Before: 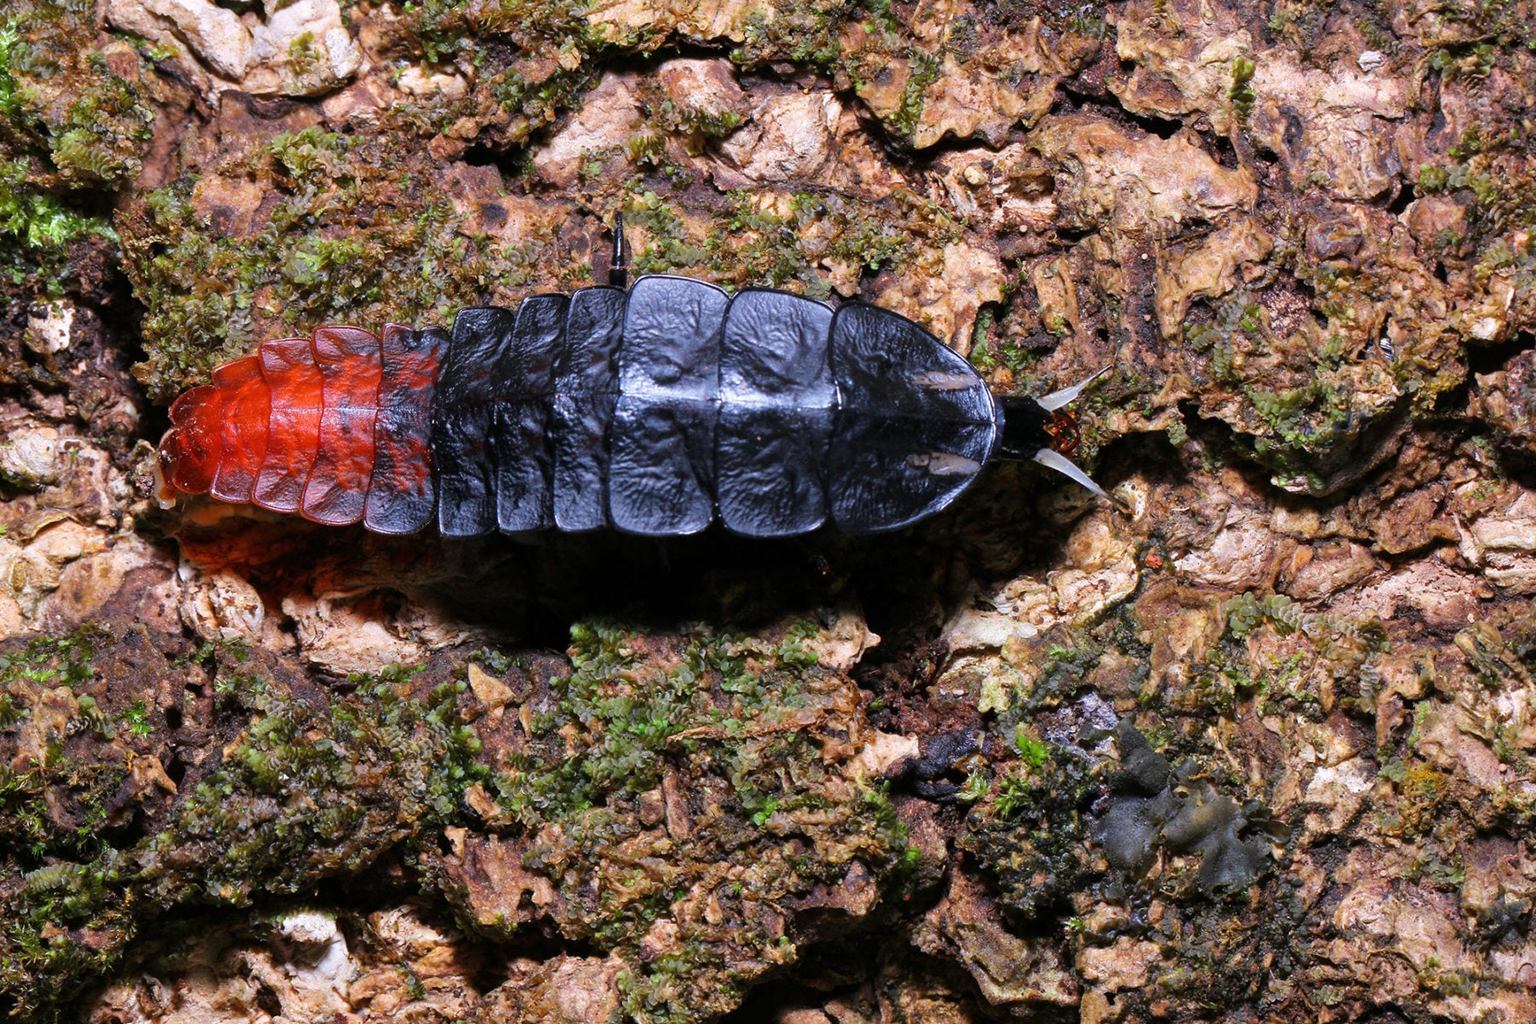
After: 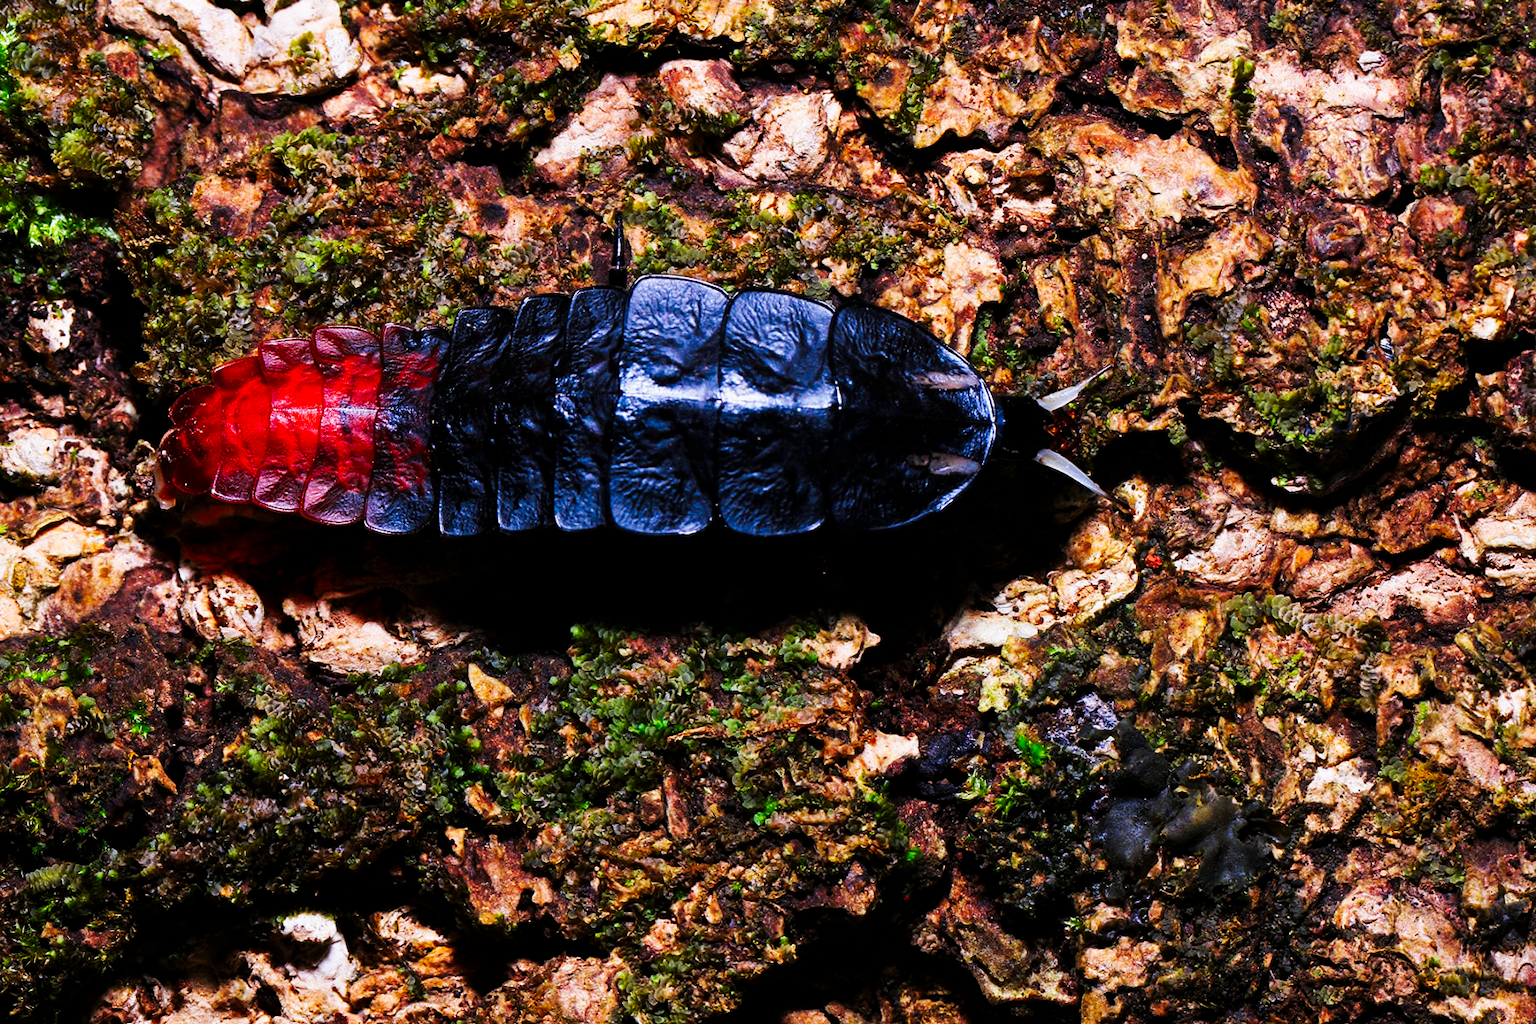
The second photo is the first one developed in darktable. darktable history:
exposure: black level correction 0.006, exposure -0.226 EV, compensate highlight preservation false
tone curve: curves: ch0 [(0, 0) (0.003, 0.003) (0.011, 0.005) (0.025, 0.005) (0.044, 0.008) (0.069, 0.015) (0.1, 0.023) (0.136, 0.032) (0.177, 0.046) (0.224, 0.072) (0.277, 0.124) (0.335, 0.174) (0.399, 0.253) (0.468, 0.365) (0.543, 0.519) (0.623, 0.675) (0.709, 0.805) (0.801, 0.908) (0.898, 0.97) (1, 1)], preserve colors none
